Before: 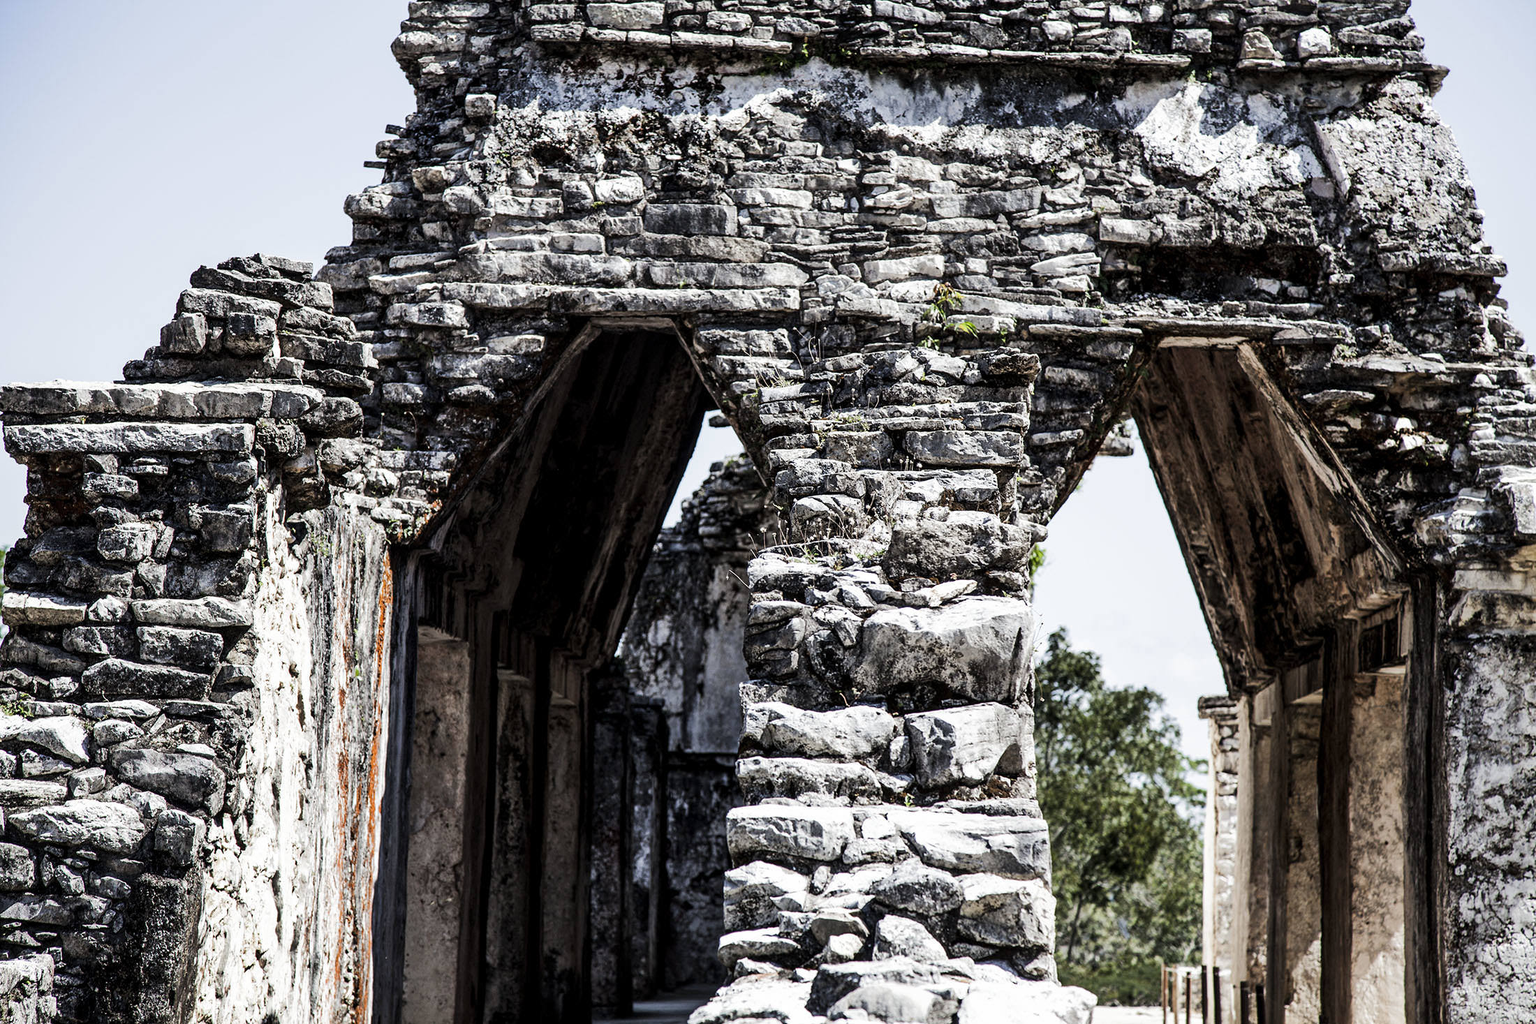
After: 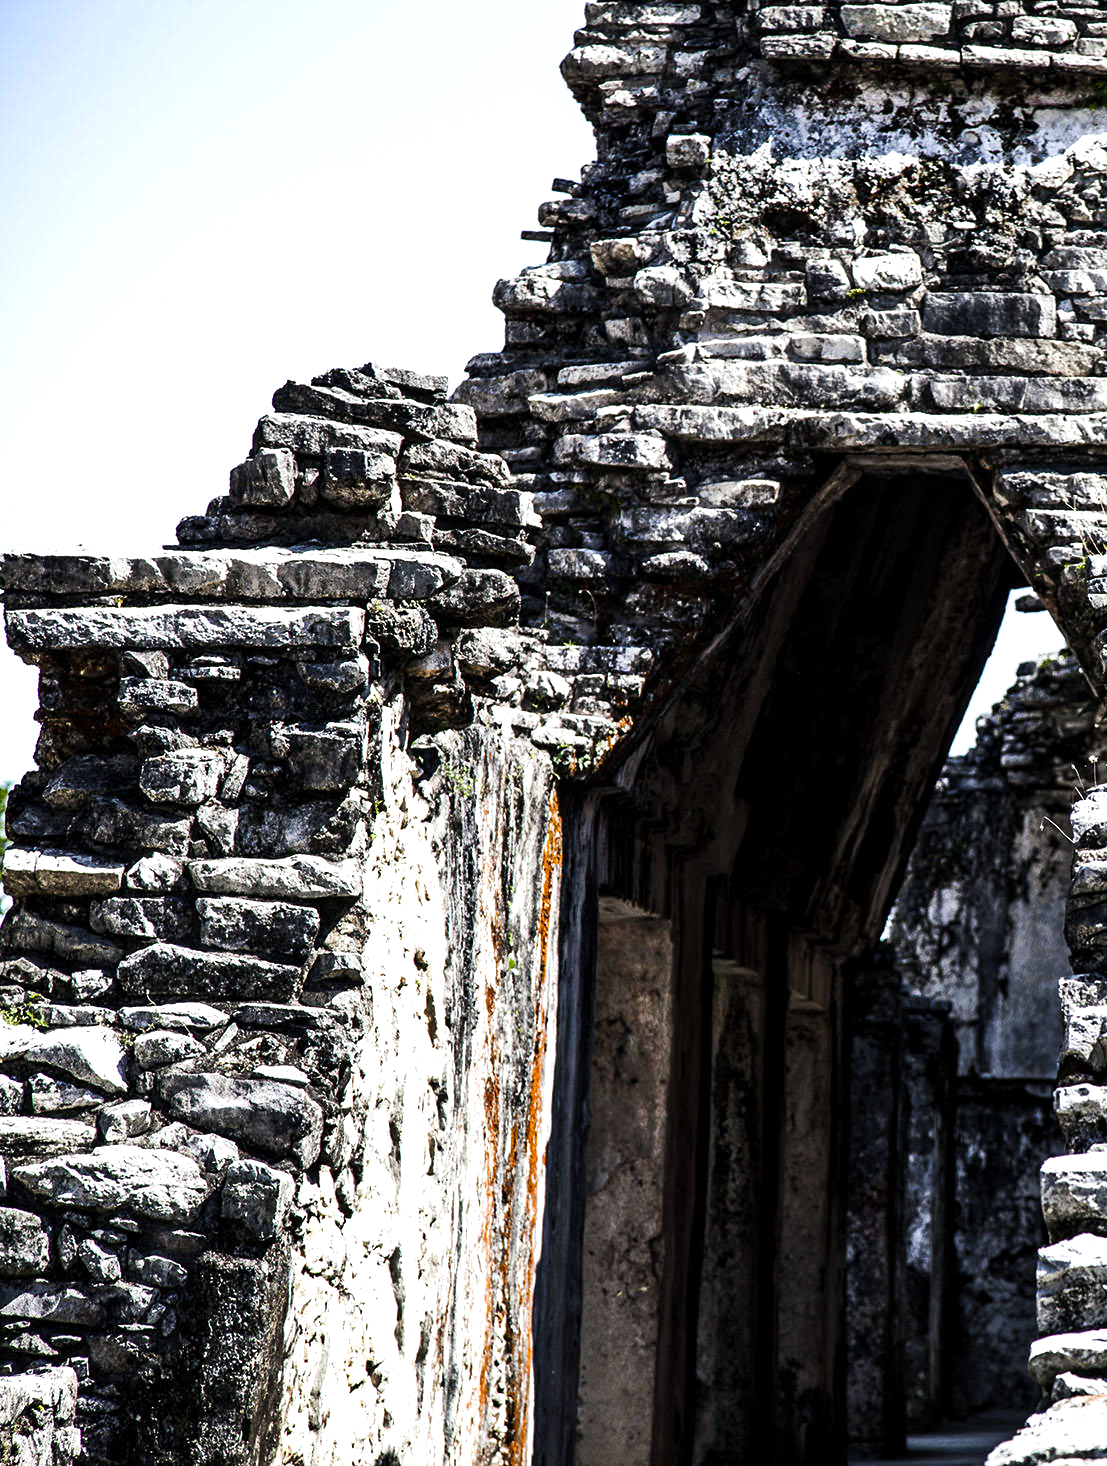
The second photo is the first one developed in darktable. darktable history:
color balance rgb: shadows lift › chroma 1.029%, shadows lift › hue 215.02°, linear chroma grading › shadows 19.898%, linear chroma grading › highlights 4.475%, linear chroma grading › mid-tones 10.033%, perceptual saturation grading › global saturation 30.361%, perceptual brilliance grading › highlights 14.543%, perceptual brilliance grading › mid-tones -5.964%, perceptual brilliance grading › shadows -26.949%
crop and rotate: left 0.042%, top 0%, right 49.625%
